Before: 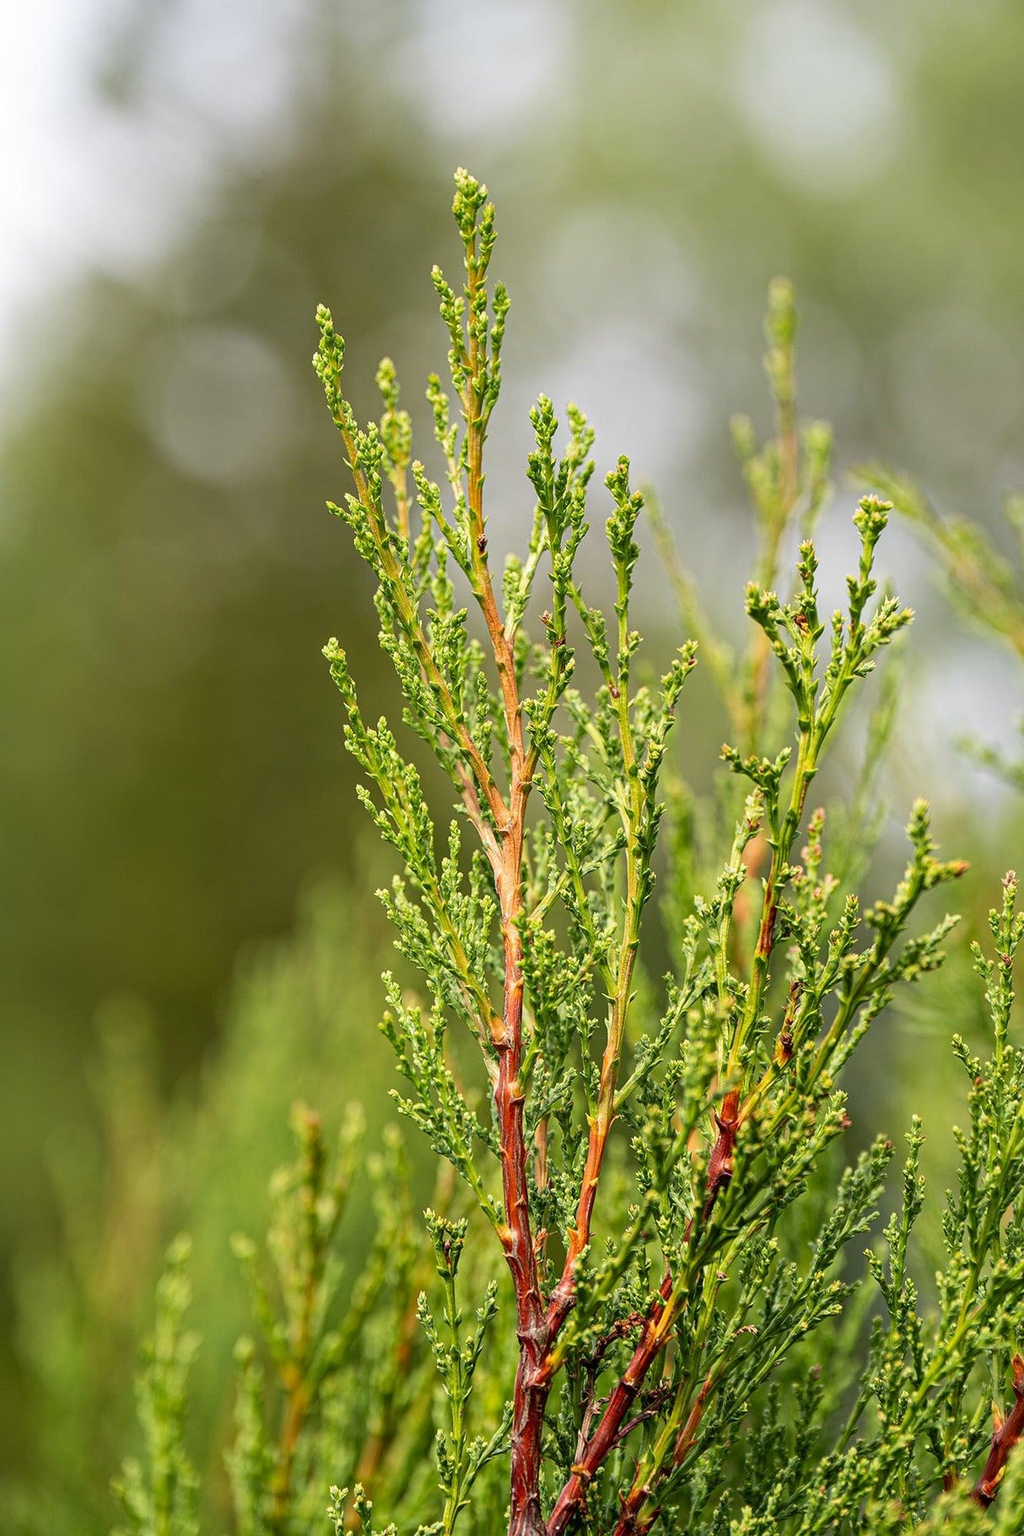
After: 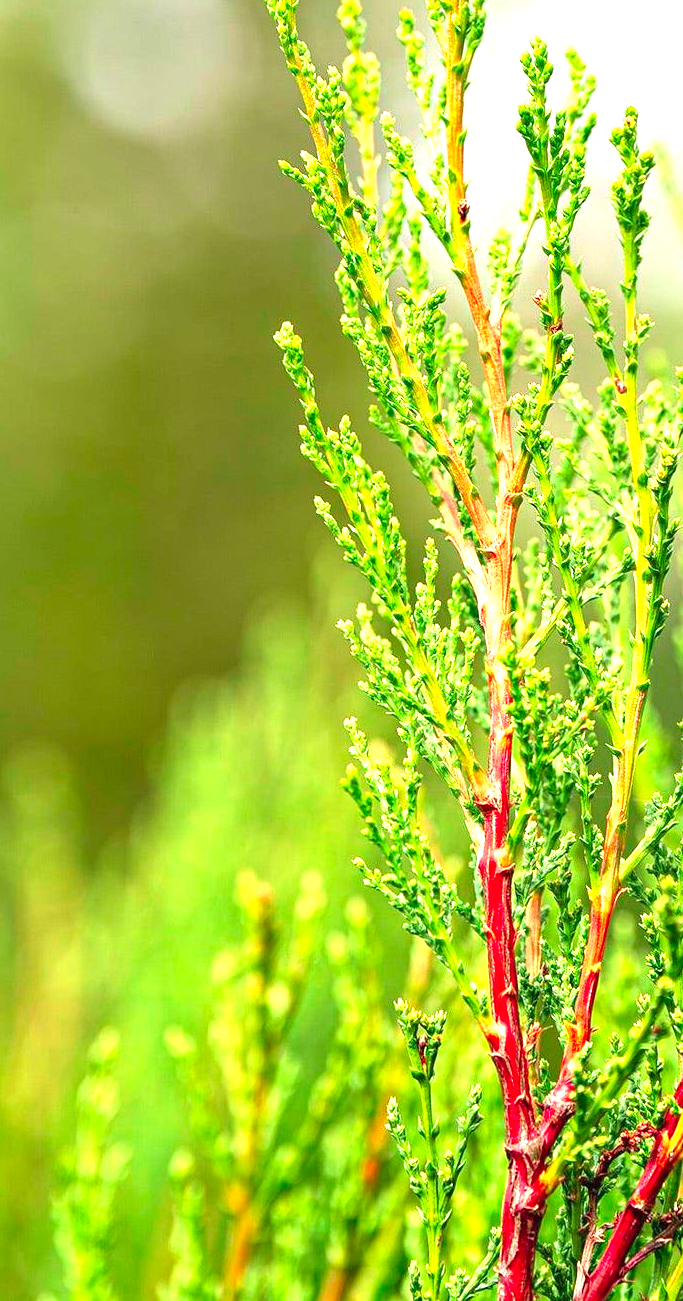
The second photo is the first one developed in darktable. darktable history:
crop: left 8.966%, top 23.852%, right 34.699%, bottom 4.703%
color contrast: green-magenta contrast 1.73, blue-yellow contrast 1.15
exposure: black level correction 0, exposure 1.379 EV, compensate exposure bias true, compensate highlight preservation false
